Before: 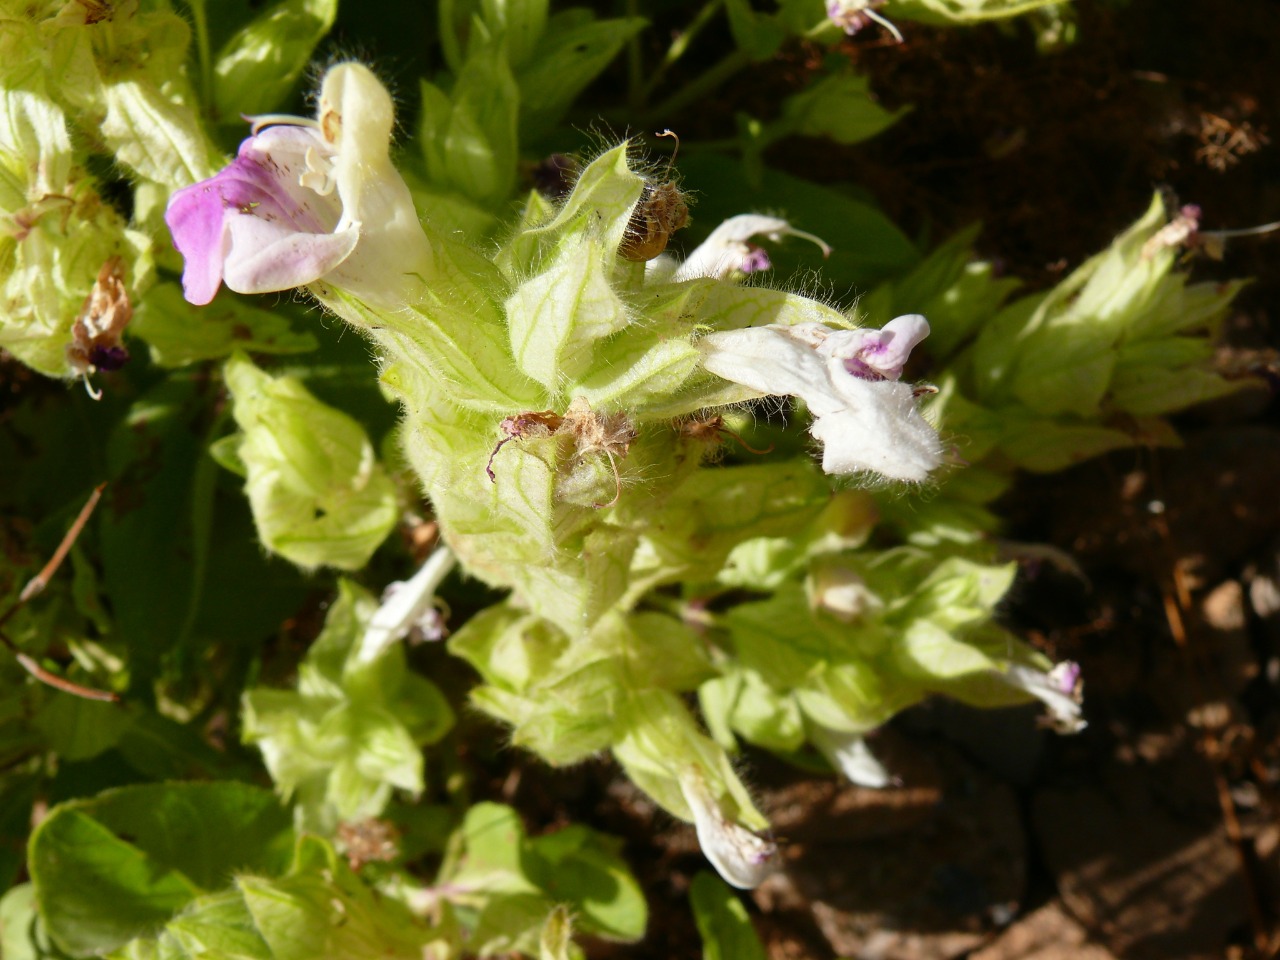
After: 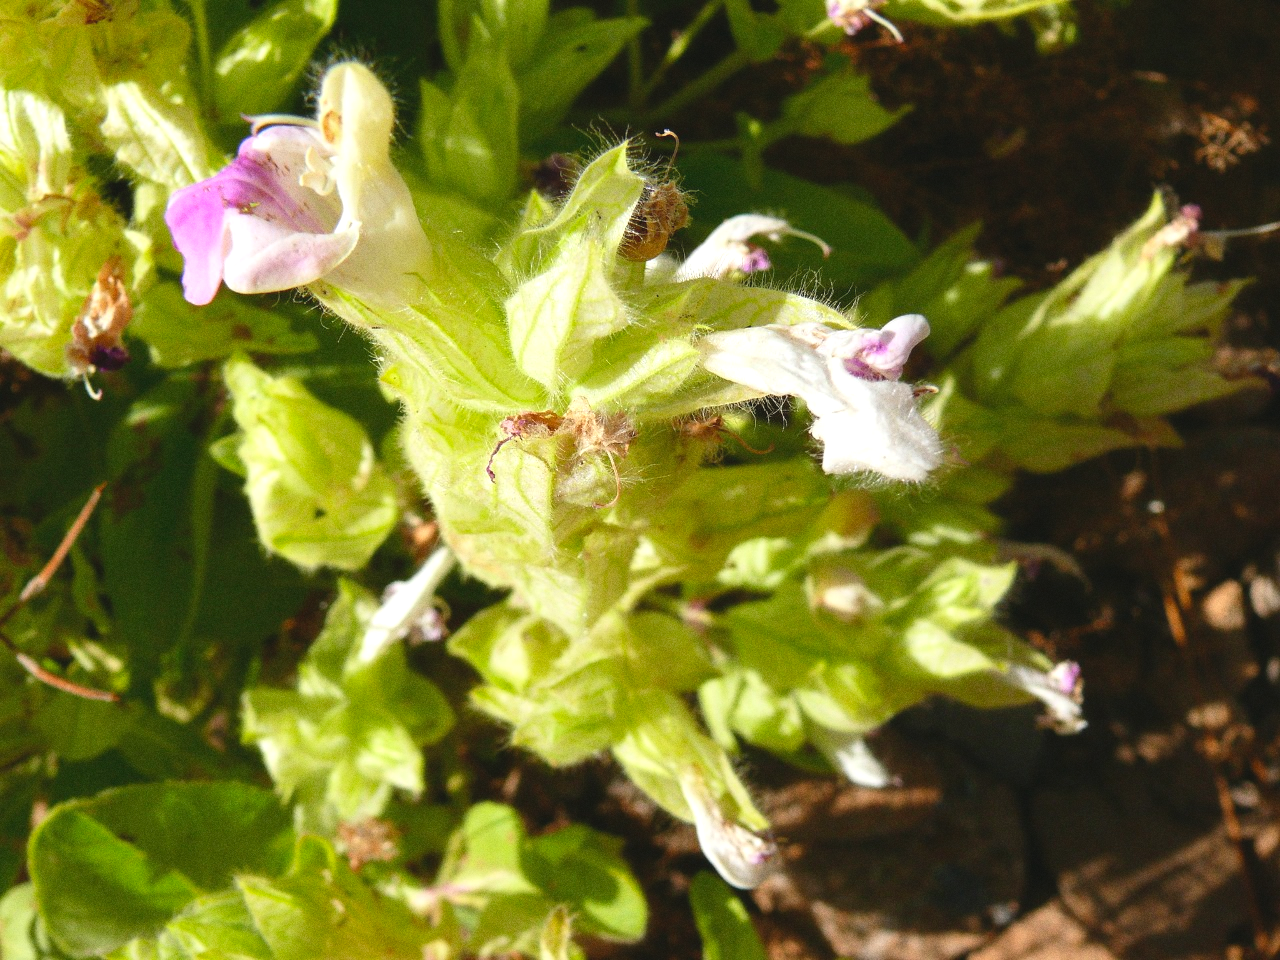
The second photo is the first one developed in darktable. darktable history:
exposure: black level correction 0.001, exposure 0.5 EV, compensate exposure bias true, compensate highlight preservation false
contrast brightness saturation: contrast -0.1, brightness 0.05, saturation 0.08
grain: coarseness 0.09 ISO
